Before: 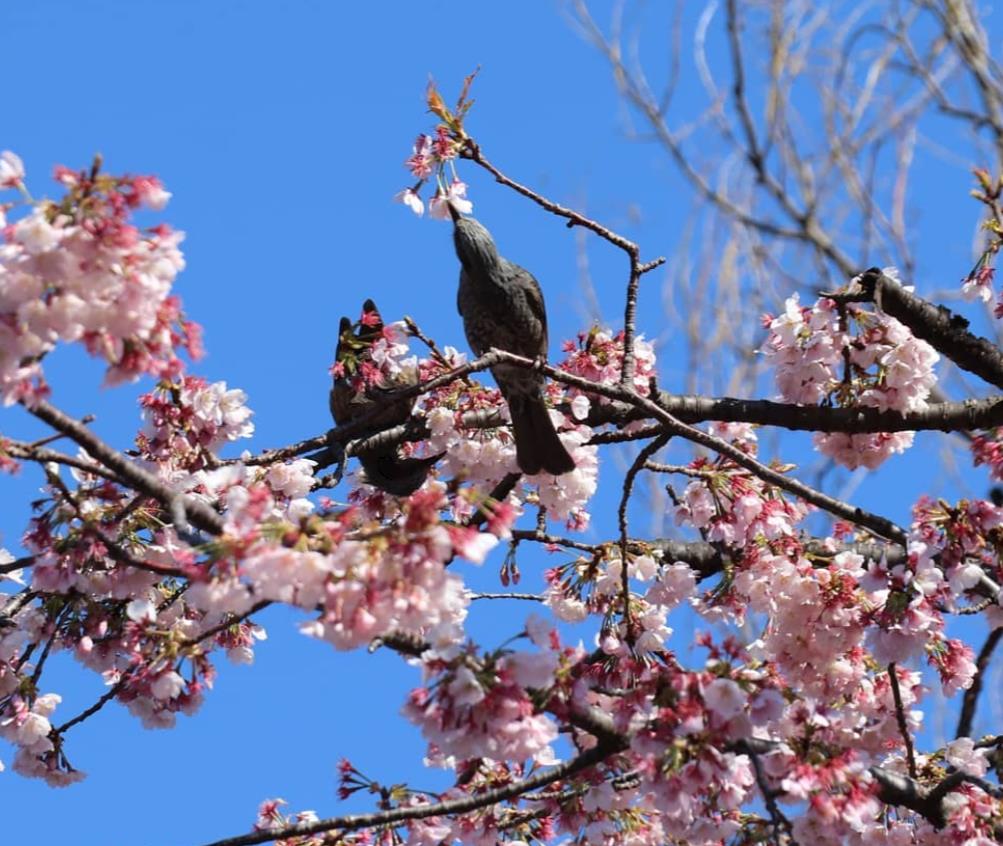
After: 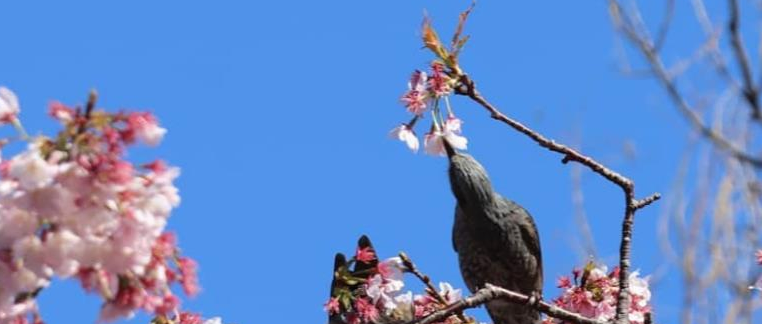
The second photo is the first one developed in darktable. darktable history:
local contrast: mode bilateral grid, contrast 100, coarseness 99, detail 92%, midtone range 0.2
crop: left 0.573%, top 7.651%, right 23.277%, bottom 53.957%
